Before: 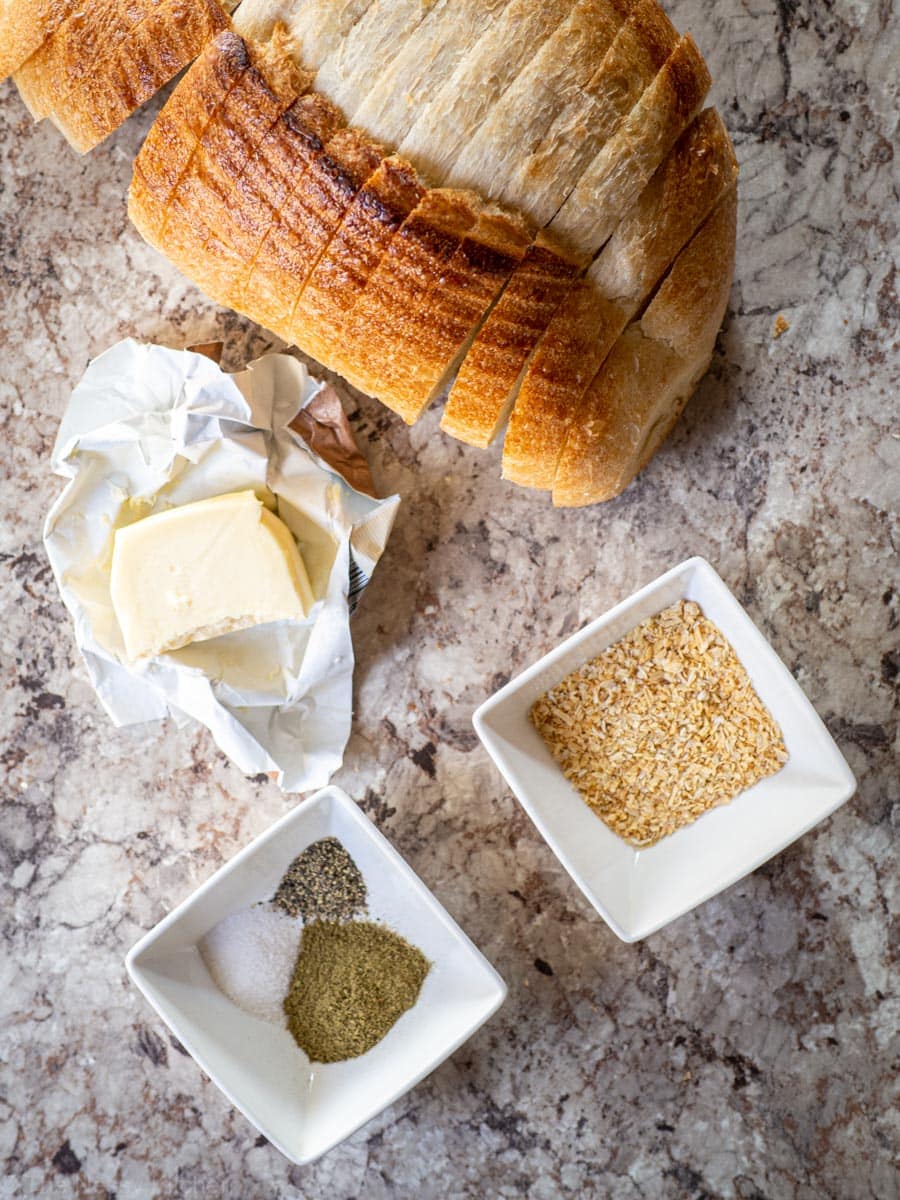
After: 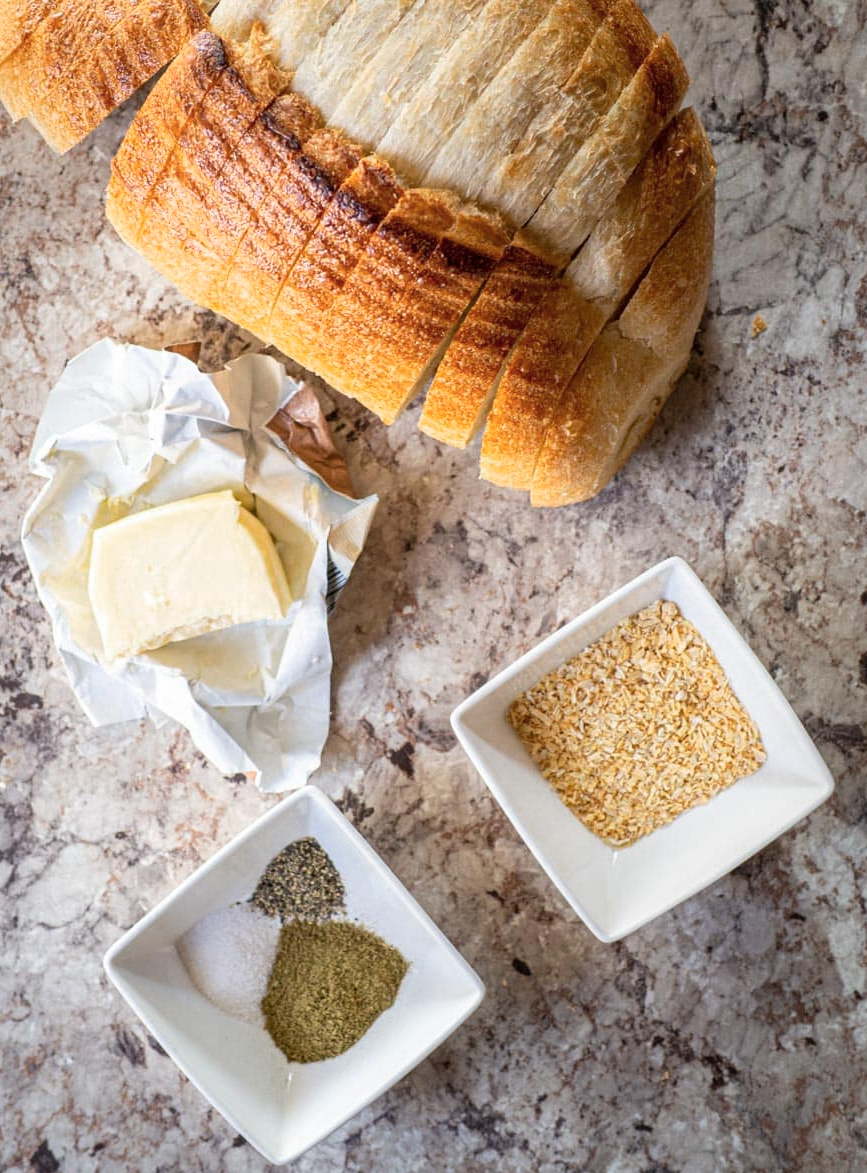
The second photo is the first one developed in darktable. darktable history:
color zones: curves: ch0 [(0, 0.465) (0.092, 0.596) (0.289, 0.464) (0.429, 0.453) (0.571, 0.464) (0.714, 0.455) (0.857, 0.462) (1, 0.465)]
crop and rotate: left 2.536%, right 1.107%, bottom 2.246%
